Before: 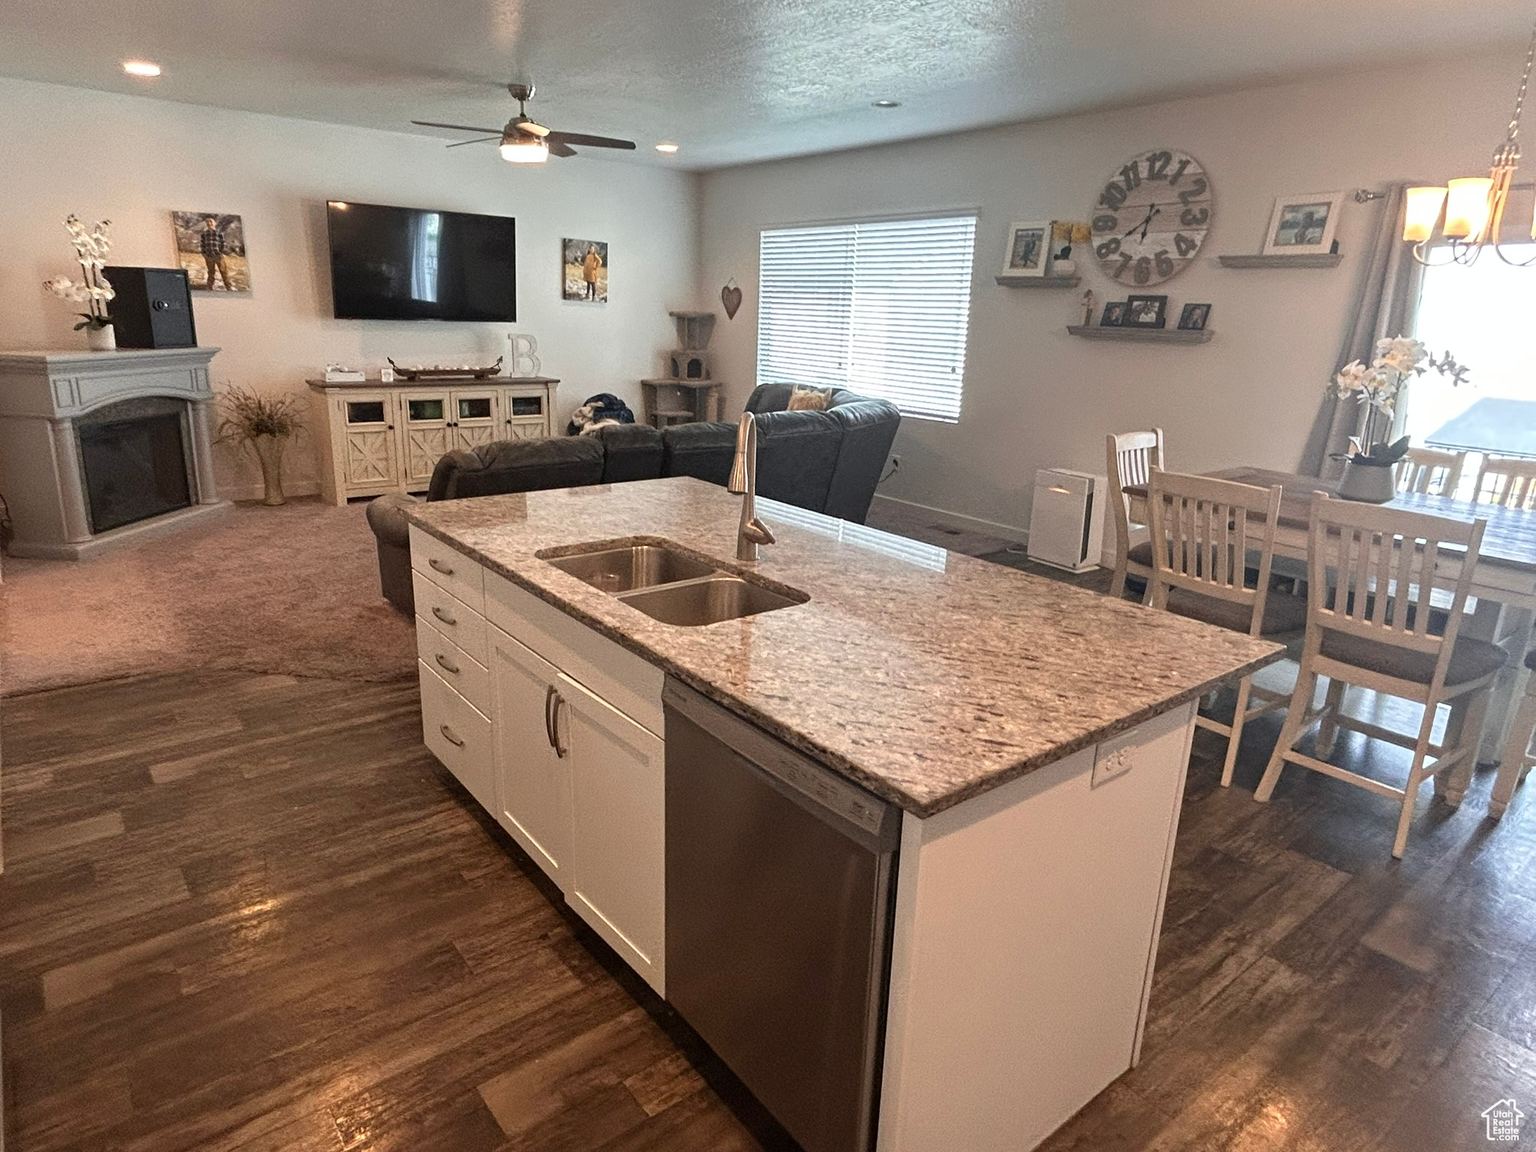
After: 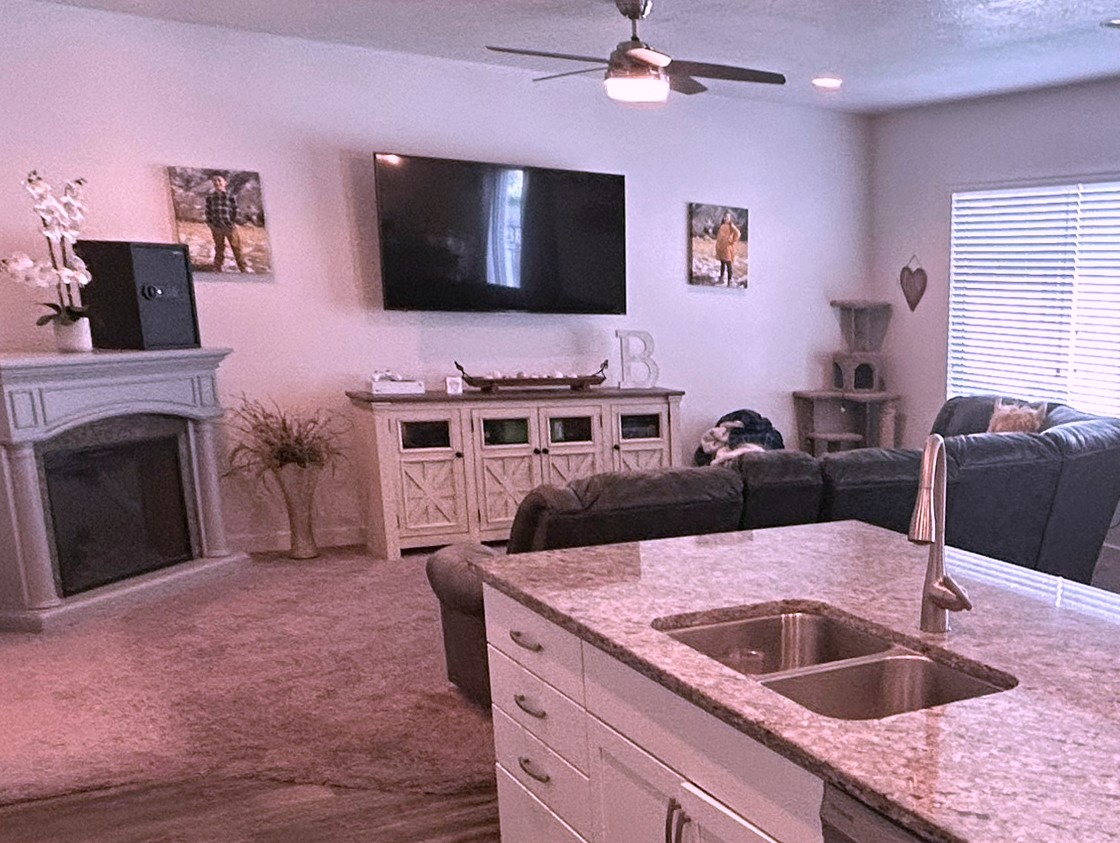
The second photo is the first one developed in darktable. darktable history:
crop and rotate: left 3.047%, top 7.509%, right 42.236%, bottom 37.598%
color correction: highlights a* 15.03, highlights b* -25.07
